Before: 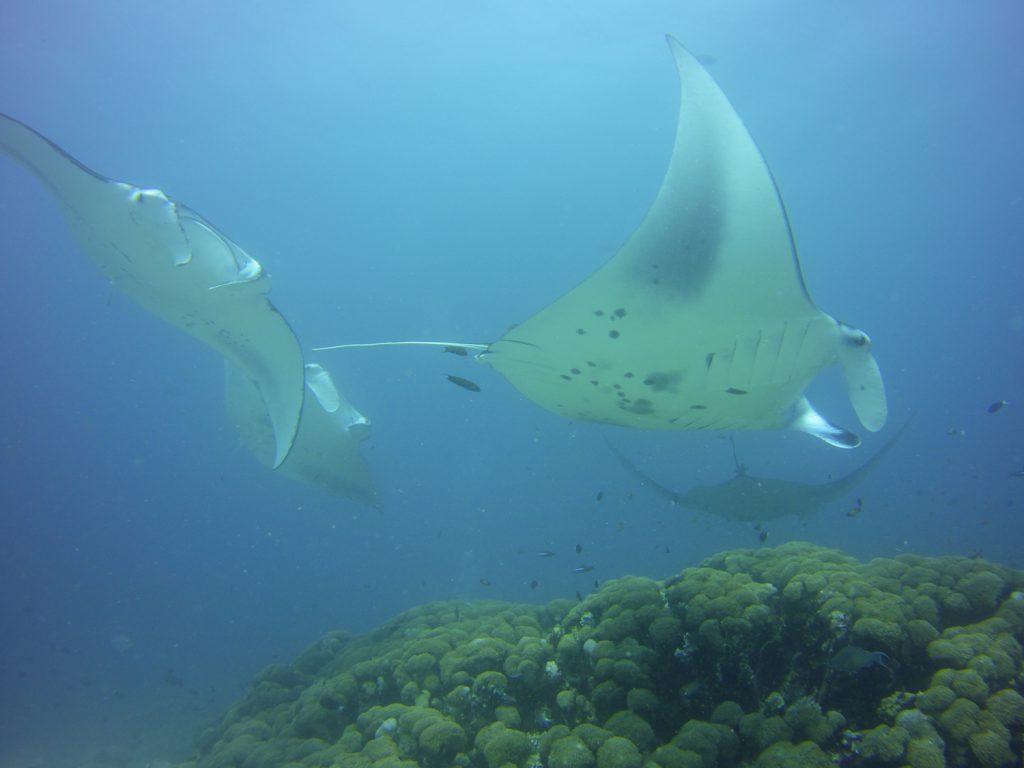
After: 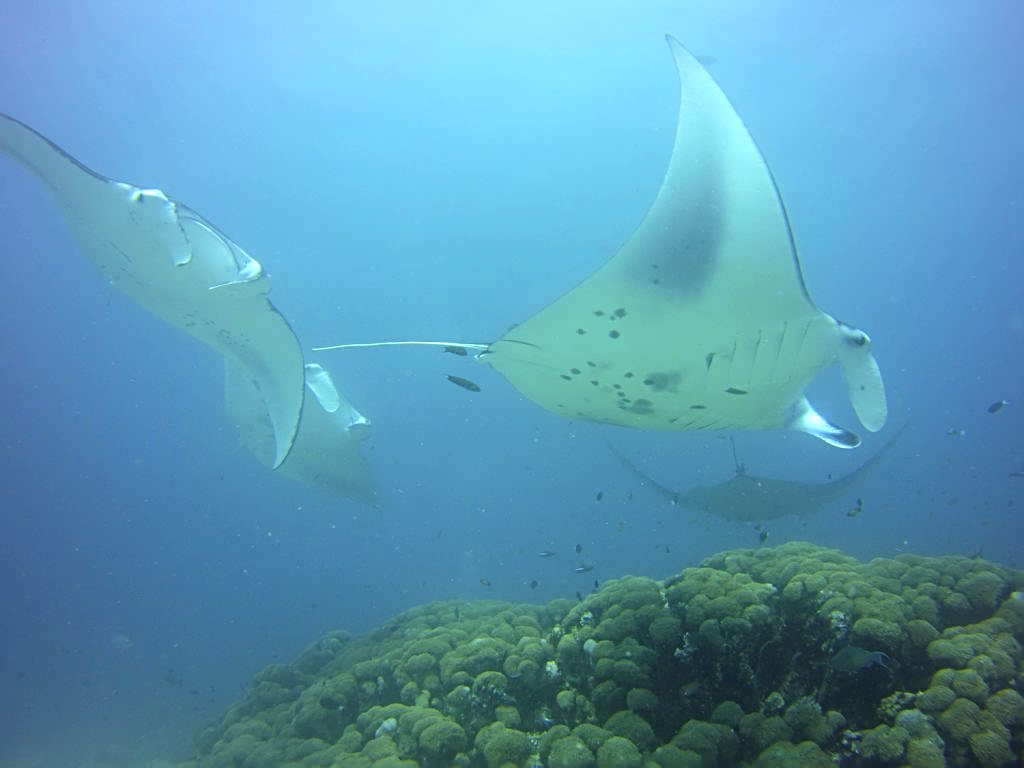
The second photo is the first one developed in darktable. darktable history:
sharpen: radius 3.09
tone equalizer: -8 EV -0.421 EV, -7 EV -0.426 EV, -6 EV -0.307 EV, -5 EV -0.186 EV, -3 EV 0.223 EV, -2 EV 0.357 EV, -1 EV 0.392 EV, +0 EV 0.429 EV
